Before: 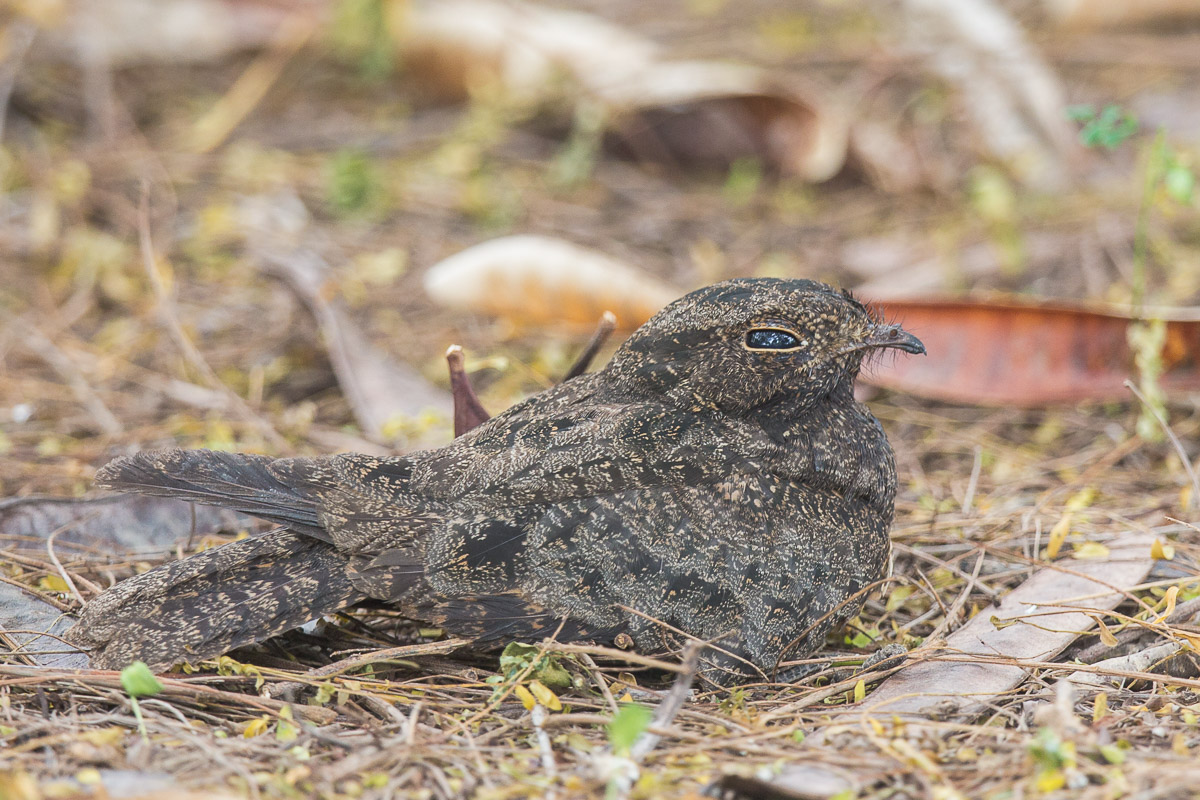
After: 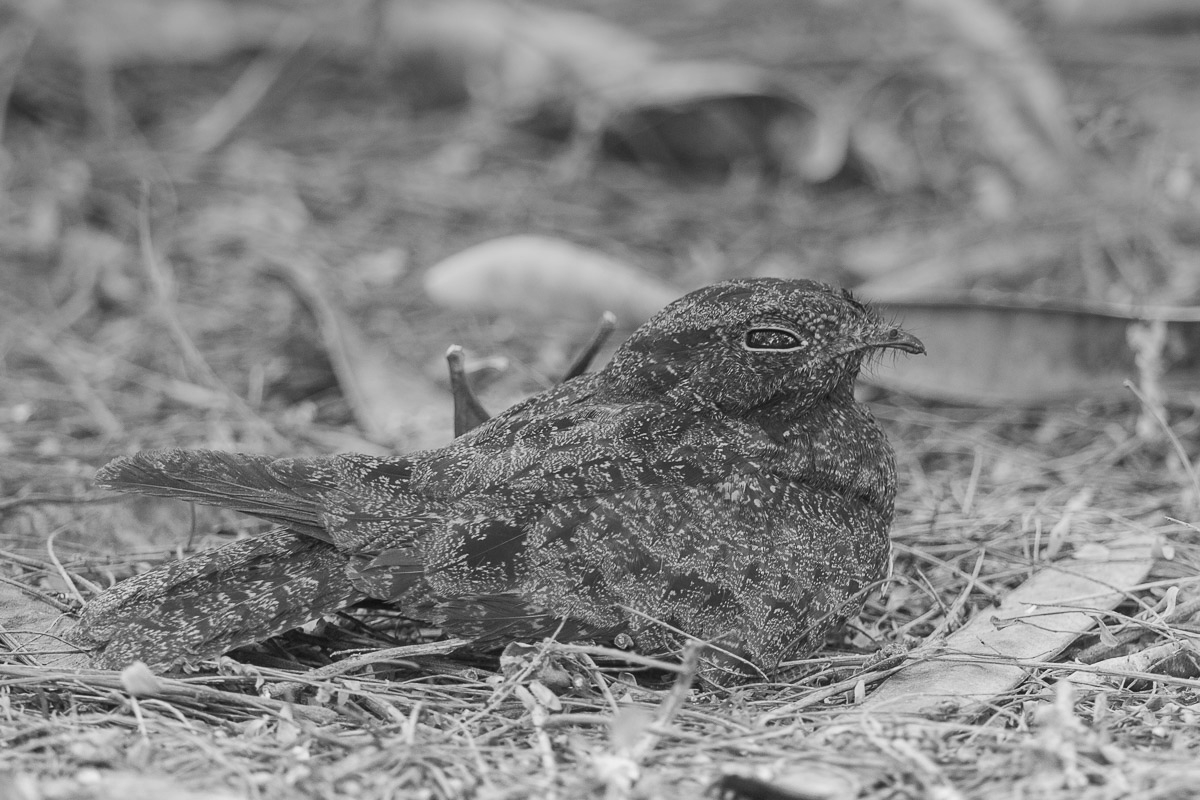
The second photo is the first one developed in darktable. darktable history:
monochrome: on, module defaults
graduated density: hue 238.83°, saturation 50%
